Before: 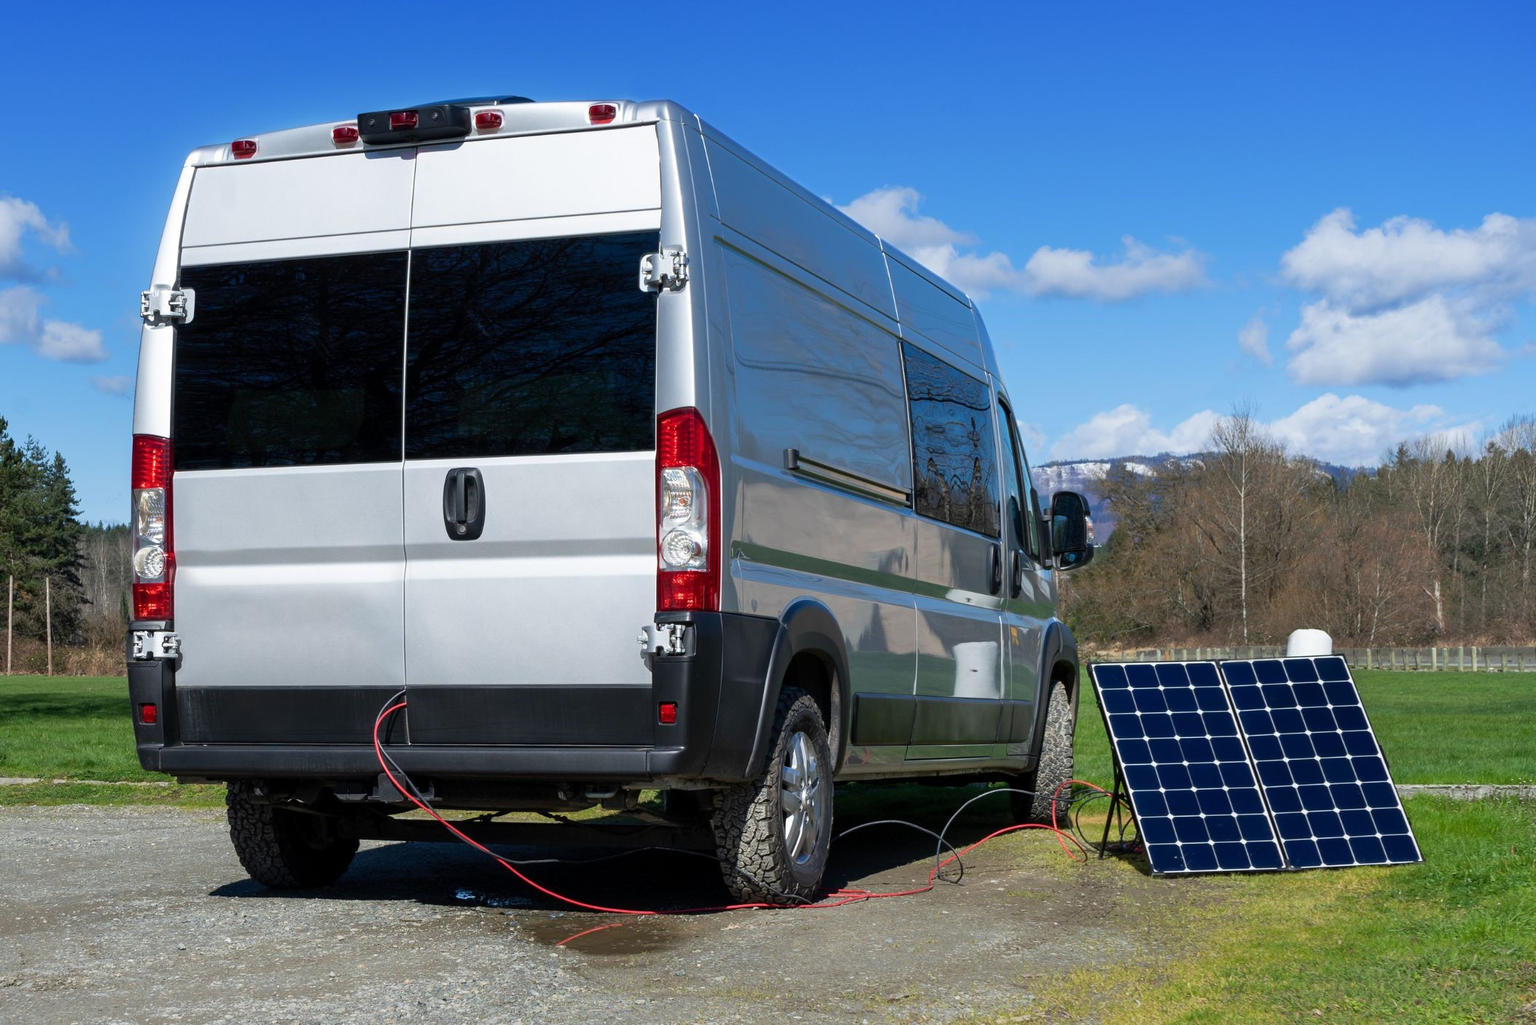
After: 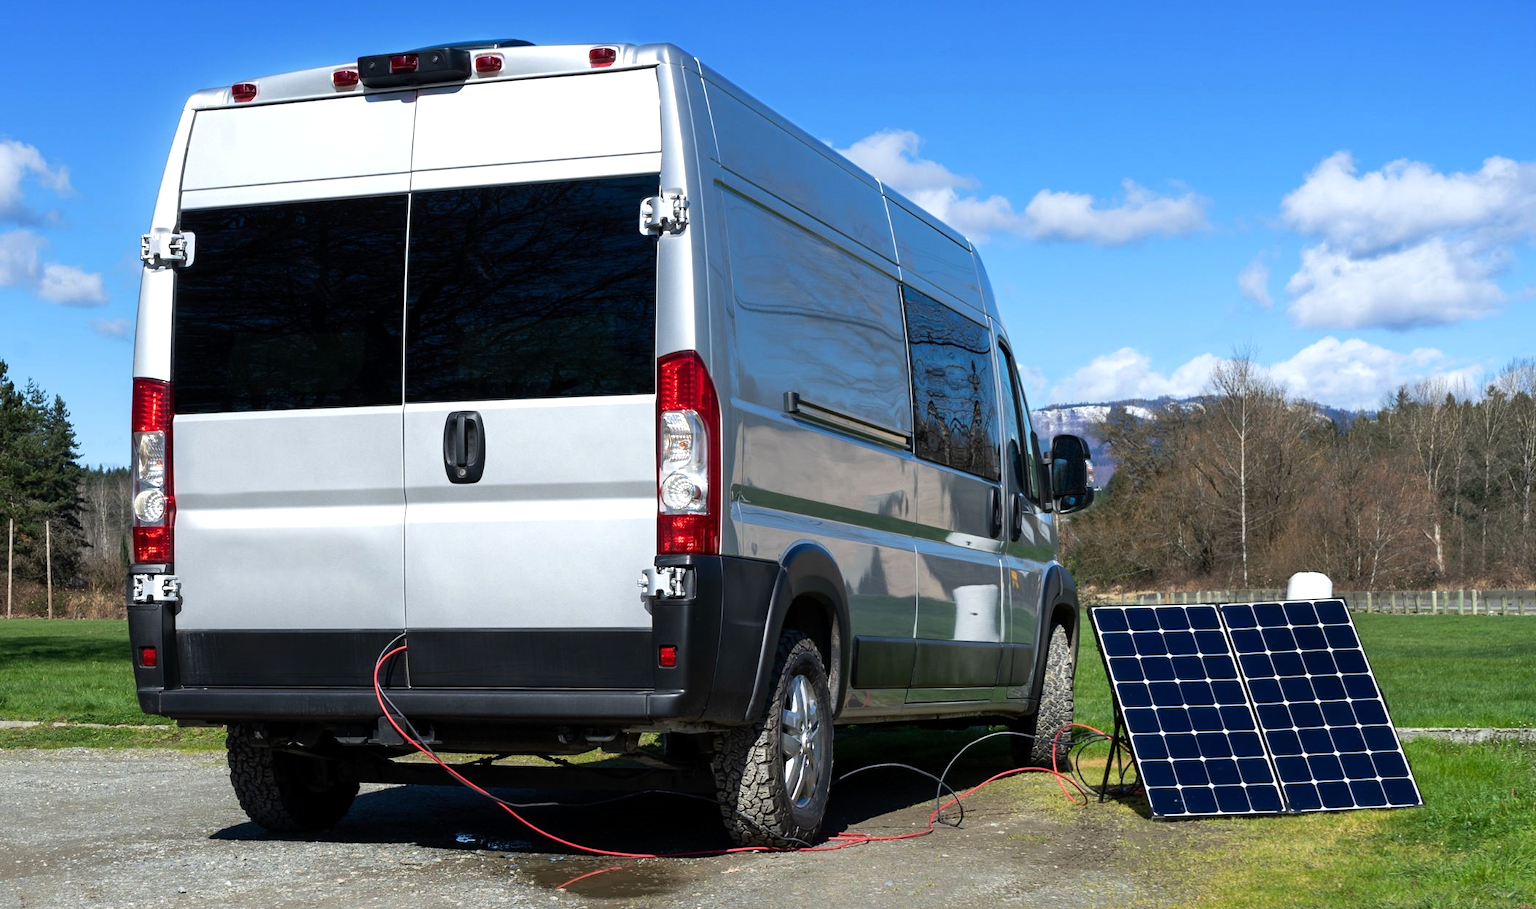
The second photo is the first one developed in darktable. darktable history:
crop and rotate: top 5.609%, bottom 5.609%
tone equalizer: -8 EV -0.417 EV, -7 EV -0.389 EV, -6 EV -0.333 EV, -5 EV -0.222 EV, -3 EV 0.222 EV, -2 EV 0.333 EV, -1 EV 0.389 EV, +0 EV 0.417 EV, edges refinement/feathering 500, mask exposure compensation -1.57 EV, preserve details no
